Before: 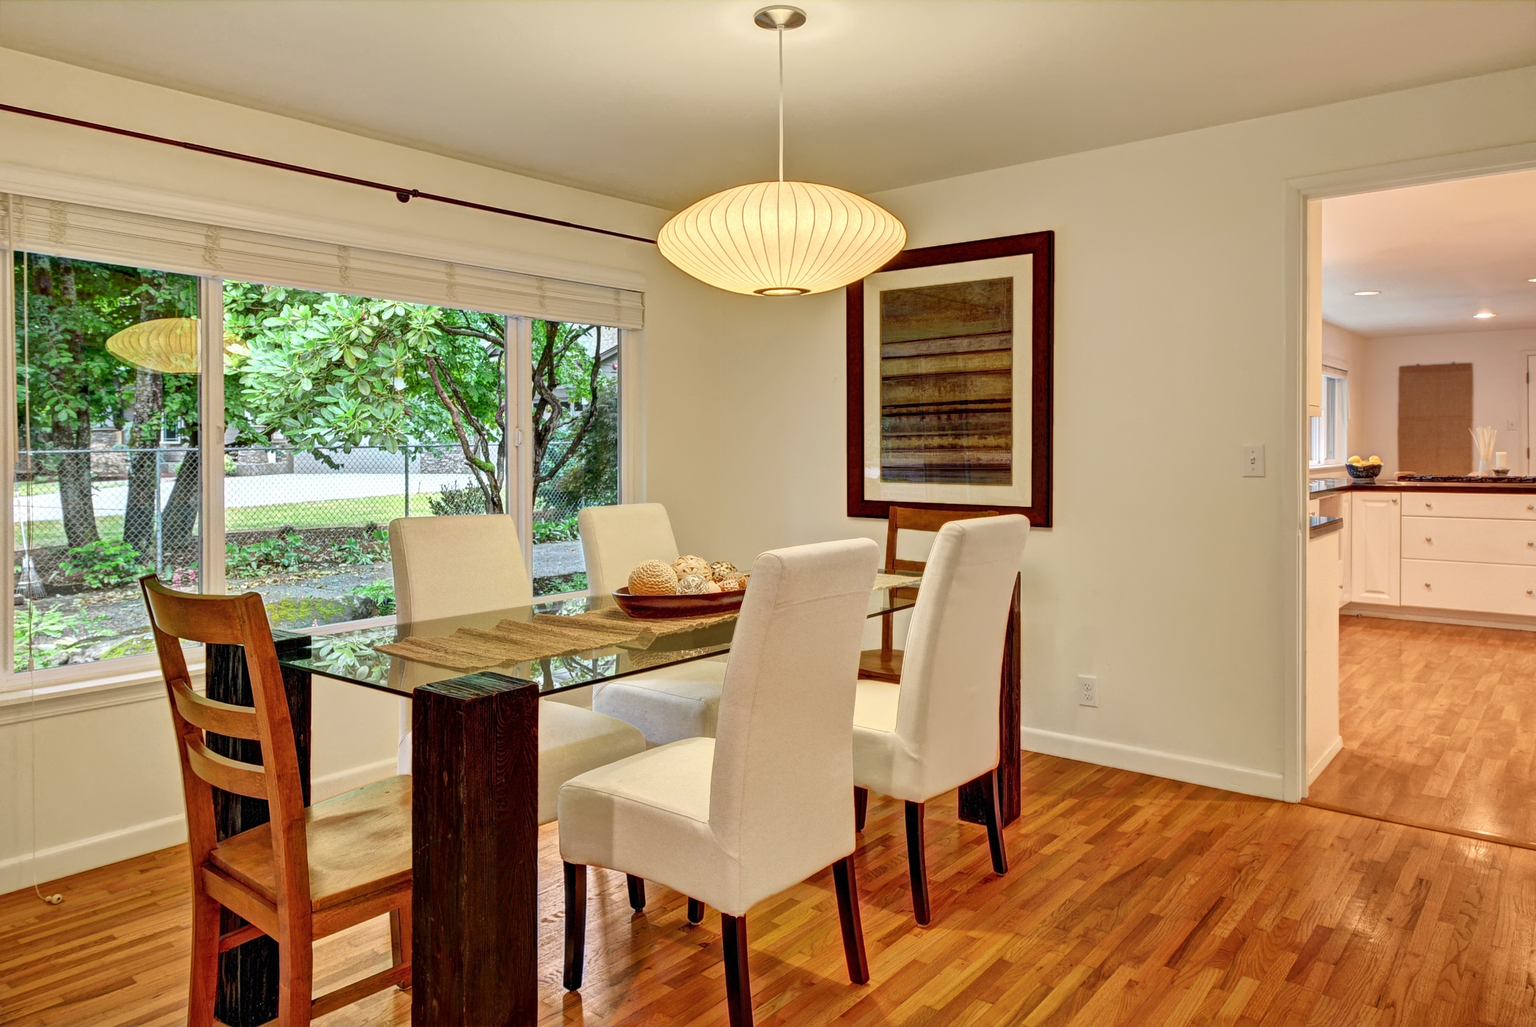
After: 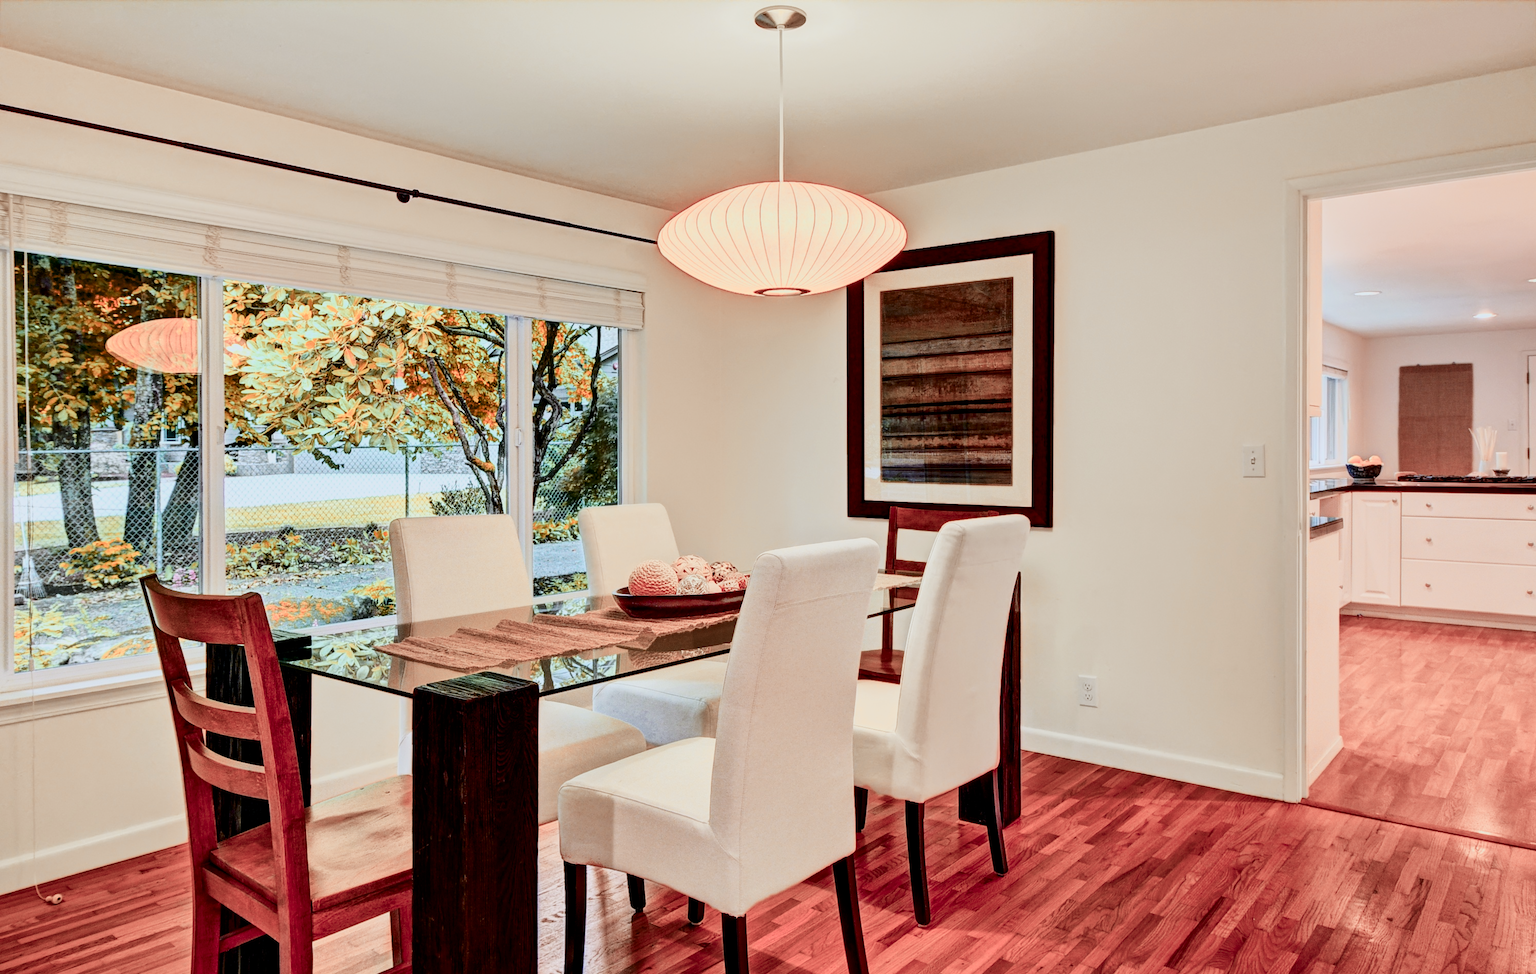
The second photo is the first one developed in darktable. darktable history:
color zones: curves: ch2 [(0, 0.488) (0.143, 0.417) (0.286, 0.212) (0.429, 0.179) (0.571, 0.154) (0.714, 0.415) (0.857, 0.495) (1, 0.488)]
crop and rotate: top 0%, bottom 5.097%
contrast brightness saturation: contrast 0.28
color calibration: illuminant custom, x 0.368, y 0.373, temperature 4330.32 K
exposure: black level correction 0.002, exposure 0.15 EV, compensate highlight preservation false
filmic rgb: black relative exposure -8.54 EV, white relative exposure 5.52 EV, hardness 3.39, contrast 1.016
rotate and perspective: automatic cropping off
